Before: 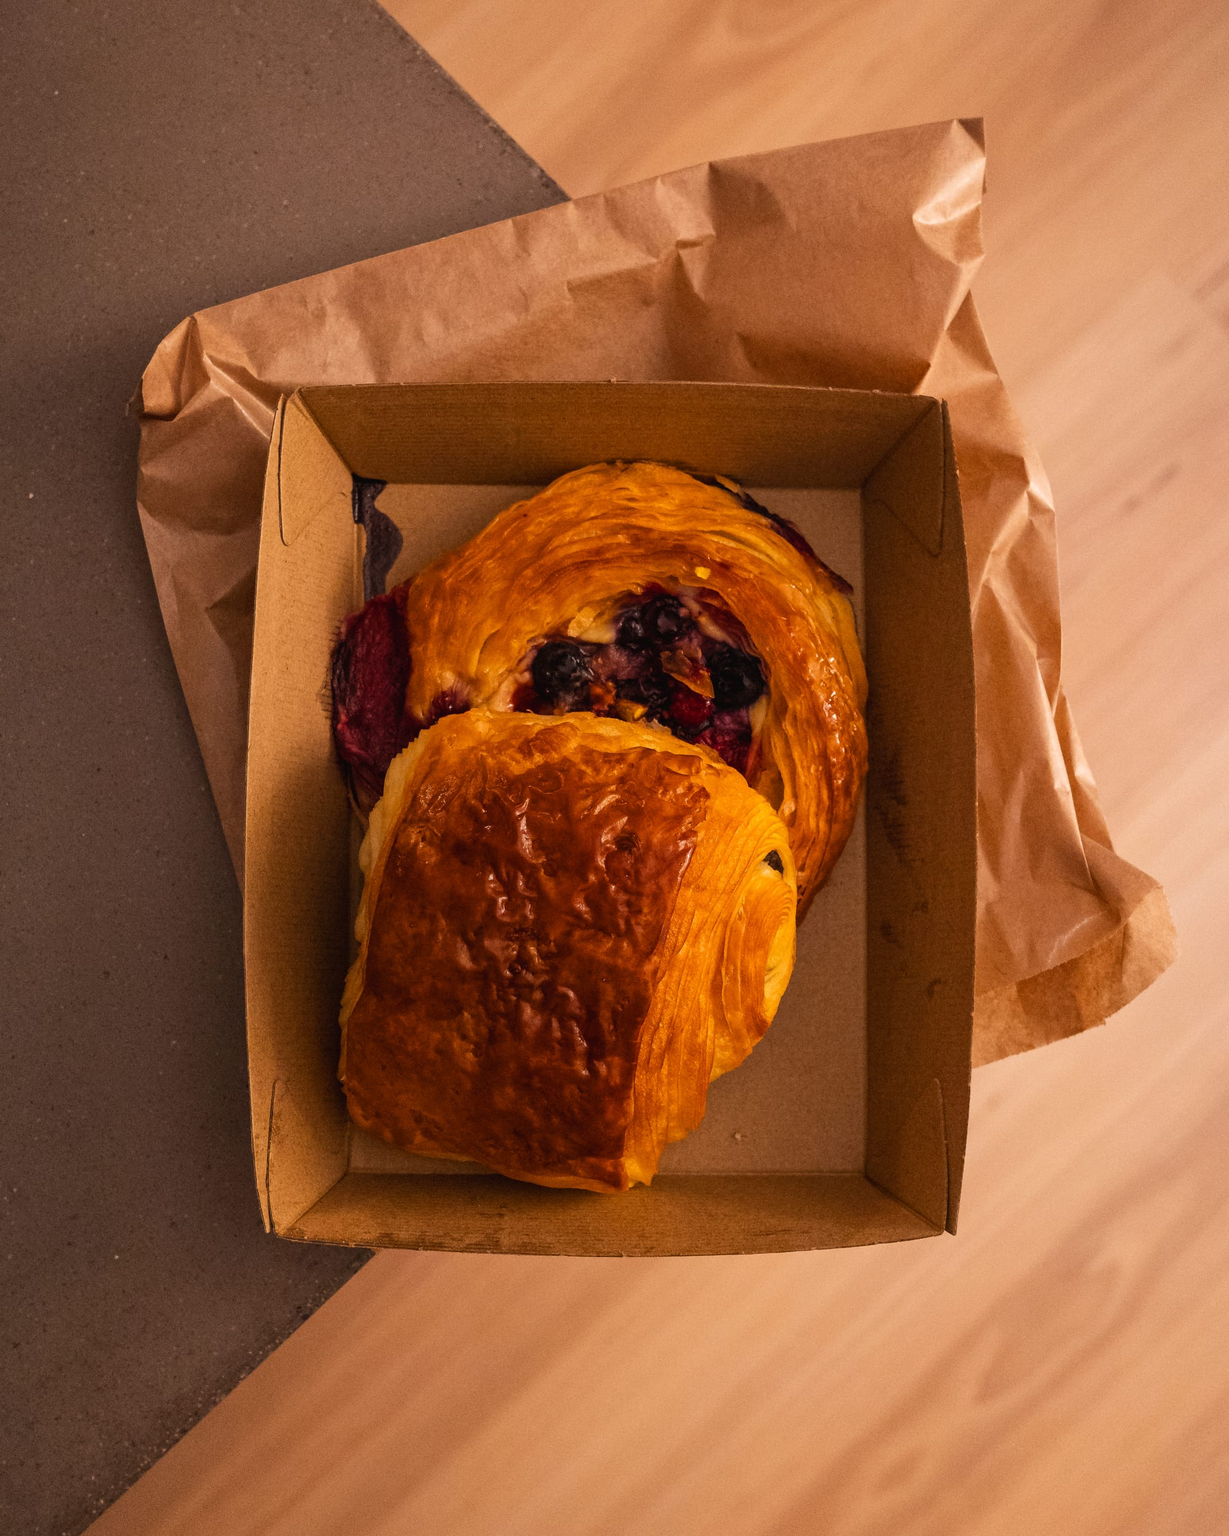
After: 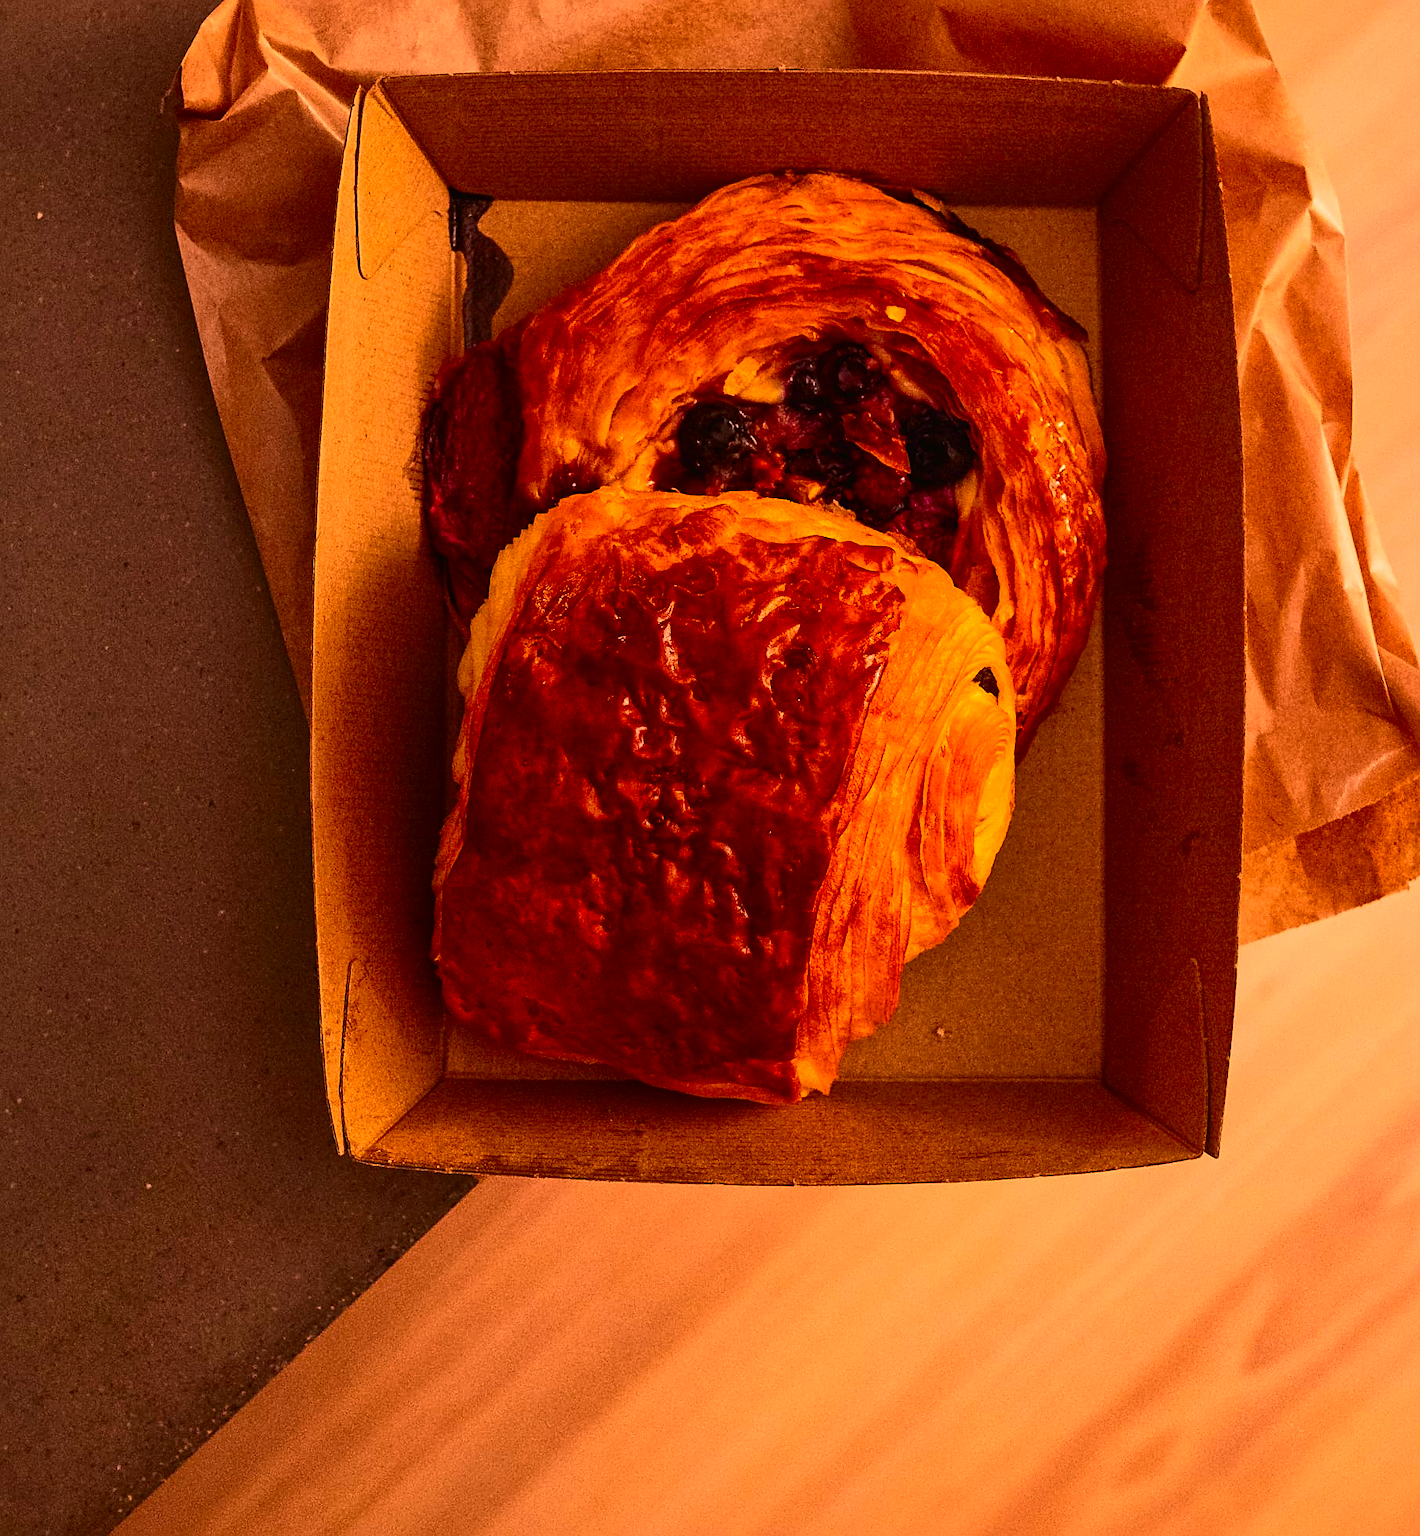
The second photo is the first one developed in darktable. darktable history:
color correction: highlights a* 21.29, highlights b* 19.51
contrast brightness saturation: contrast 0.395, brightness 0.049, saturation 0.255
sharpen: on, module defaults
shadows and highlights: on, module defaults
crop: top 21.289%, right 9.327%, bottom 0.267%
